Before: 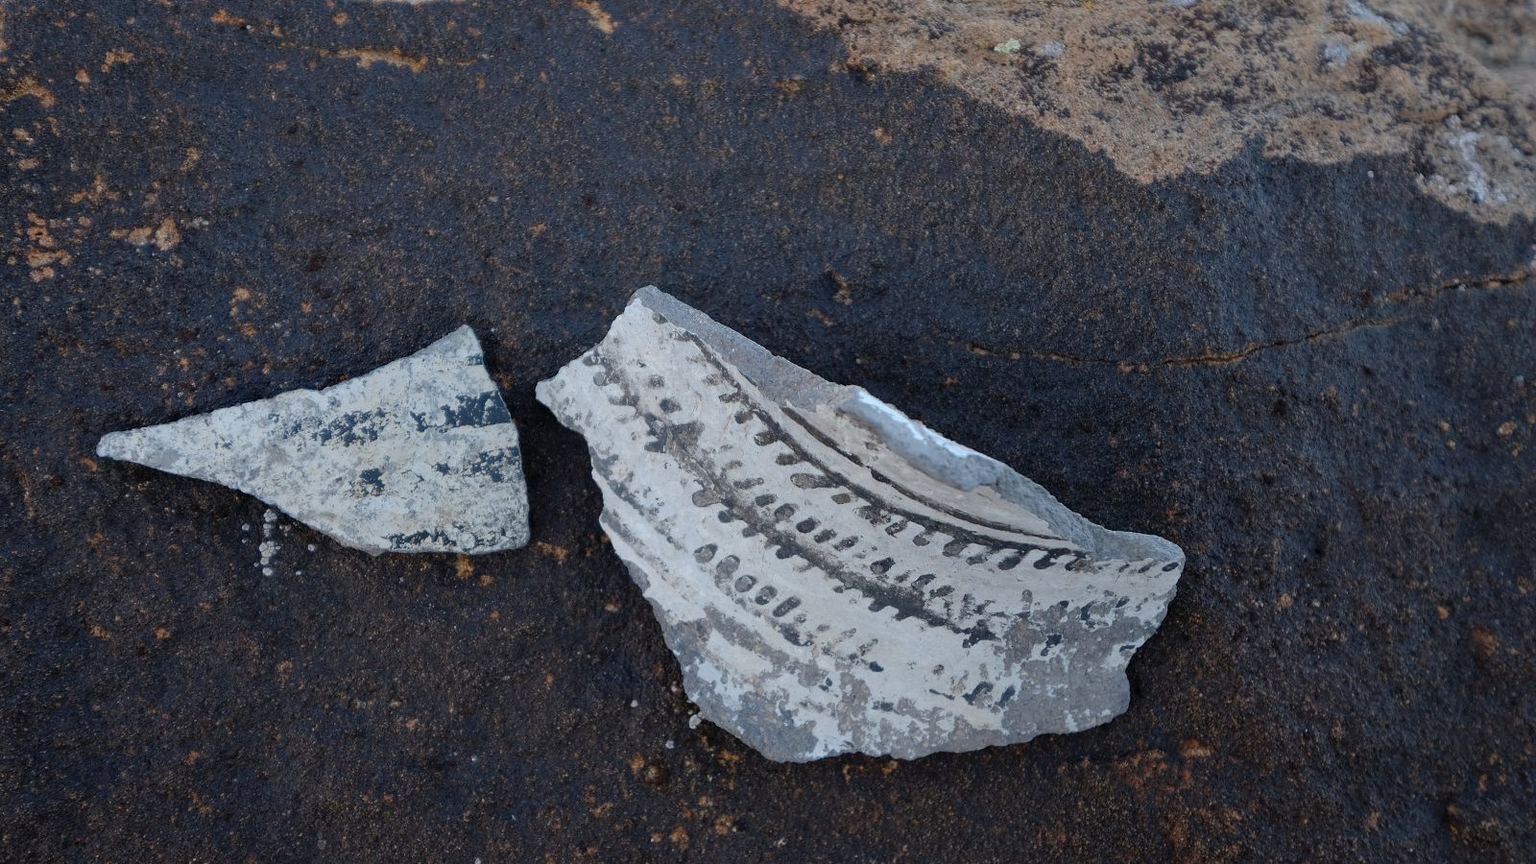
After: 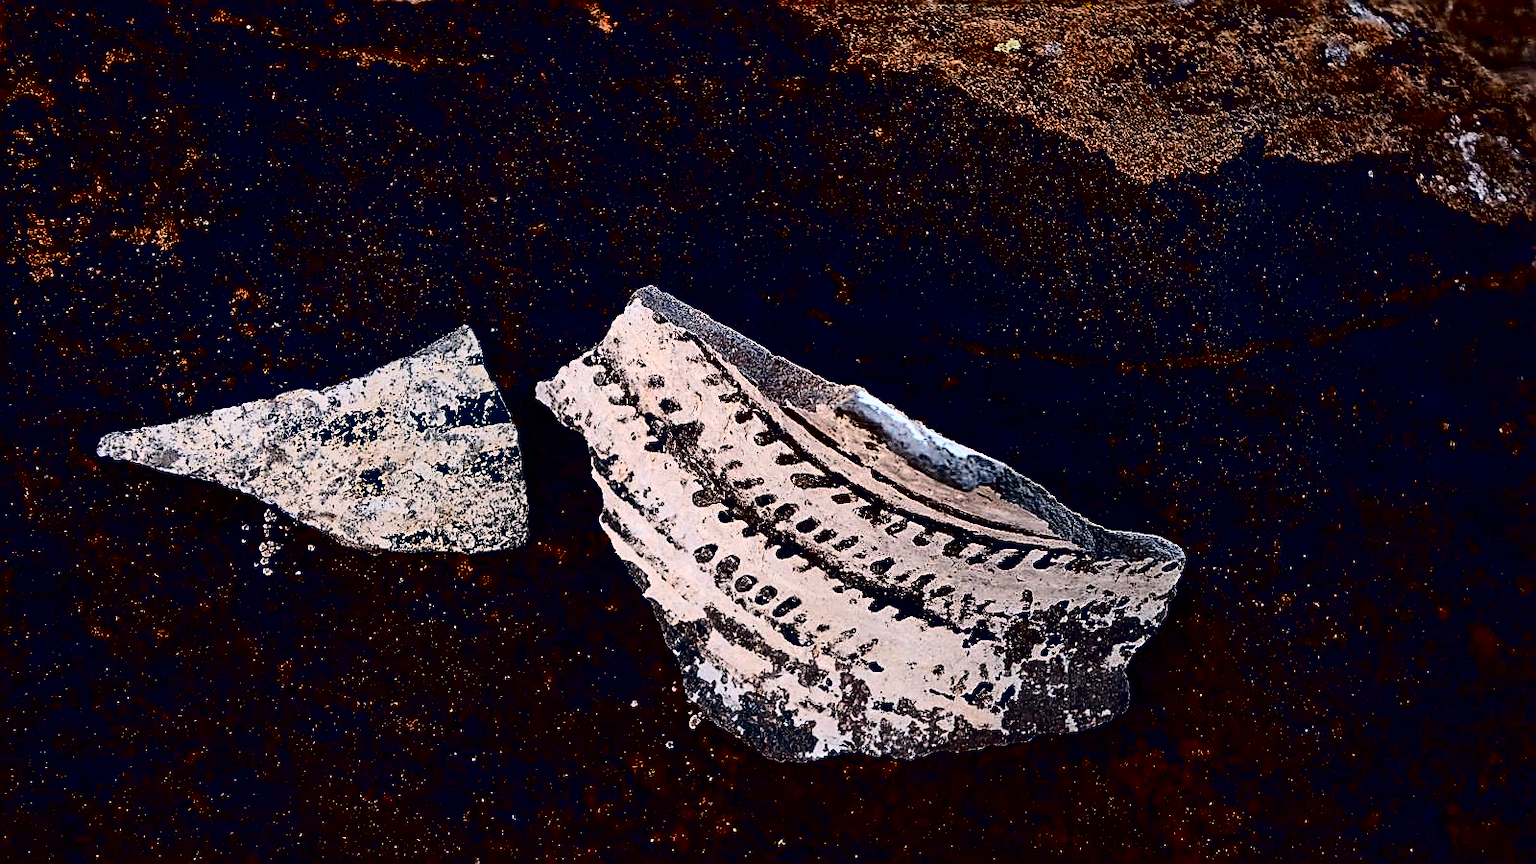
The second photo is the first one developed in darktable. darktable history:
contrast brightness saturation: contrast 0.77, brightness -1, saturation 1
sharpen: radius 1.685, amount 1.294
white balance: red 1.127, blue 0.943
